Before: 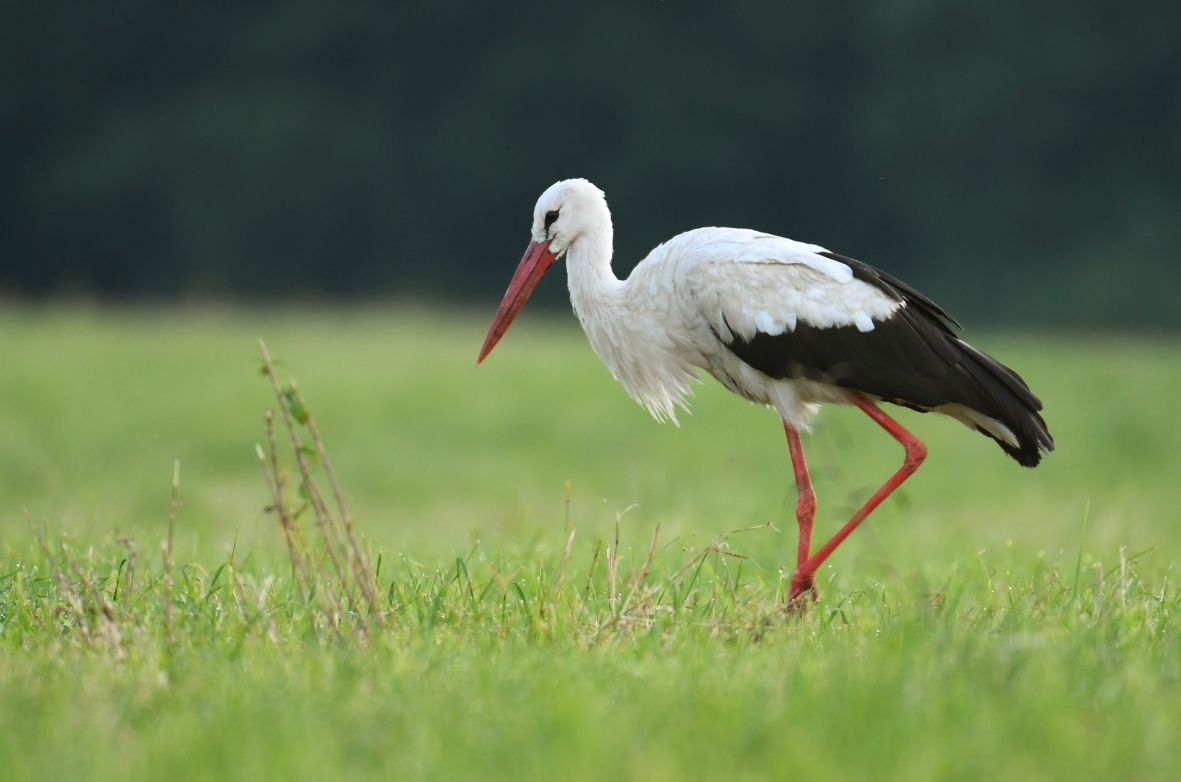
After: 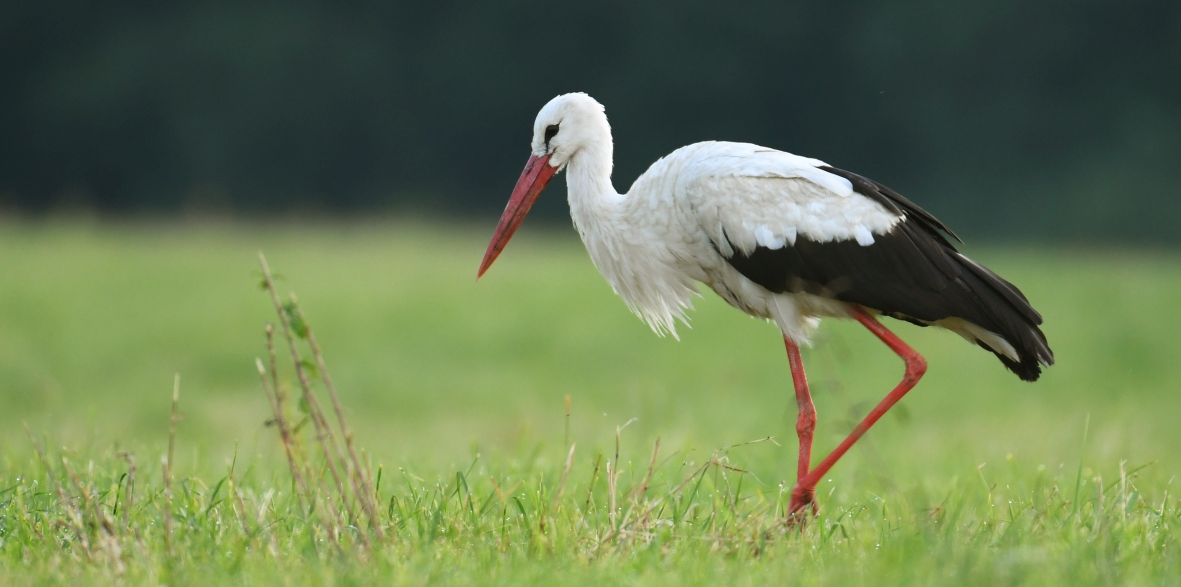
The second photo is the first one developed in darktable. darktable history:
crop: top 11.02%, bottom 13.912%
